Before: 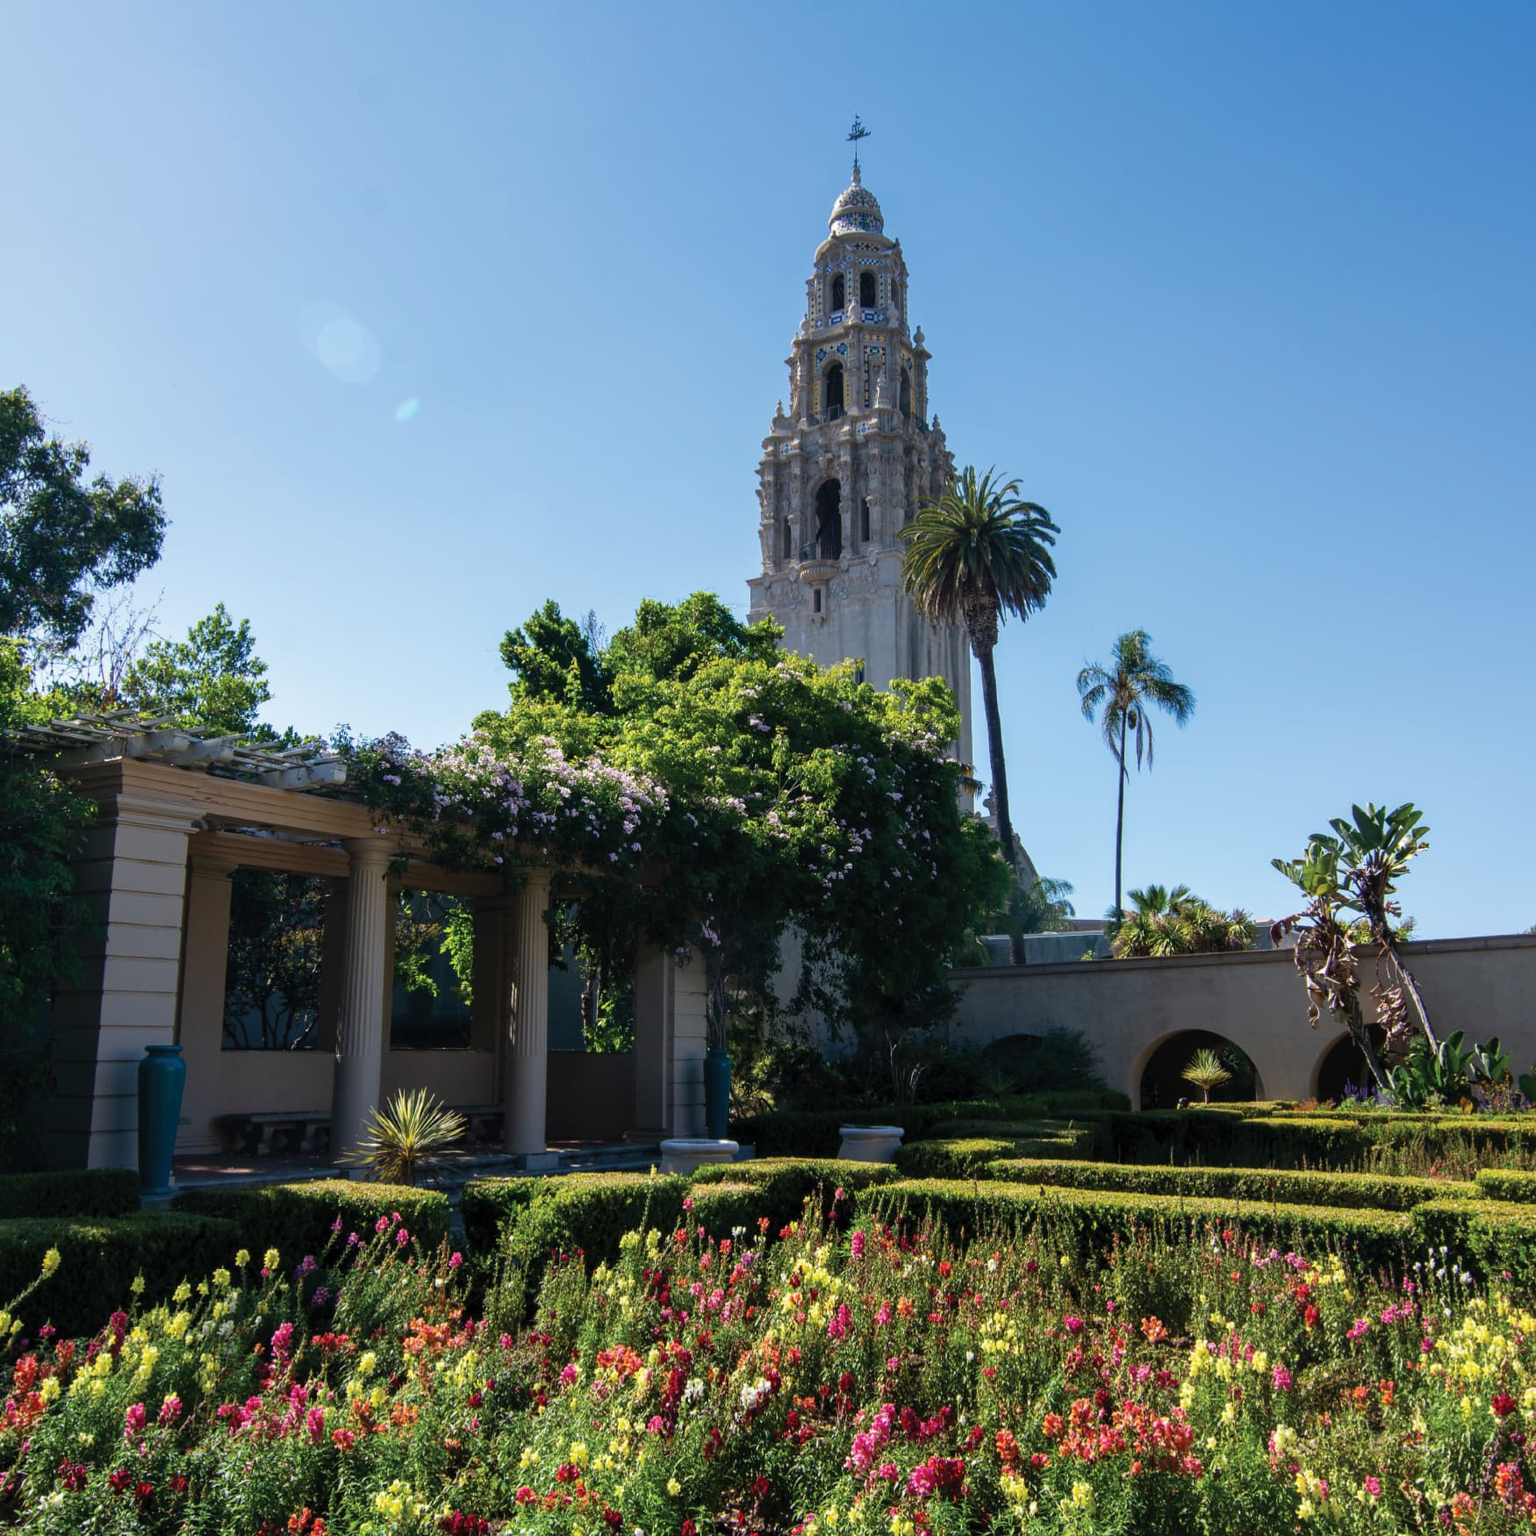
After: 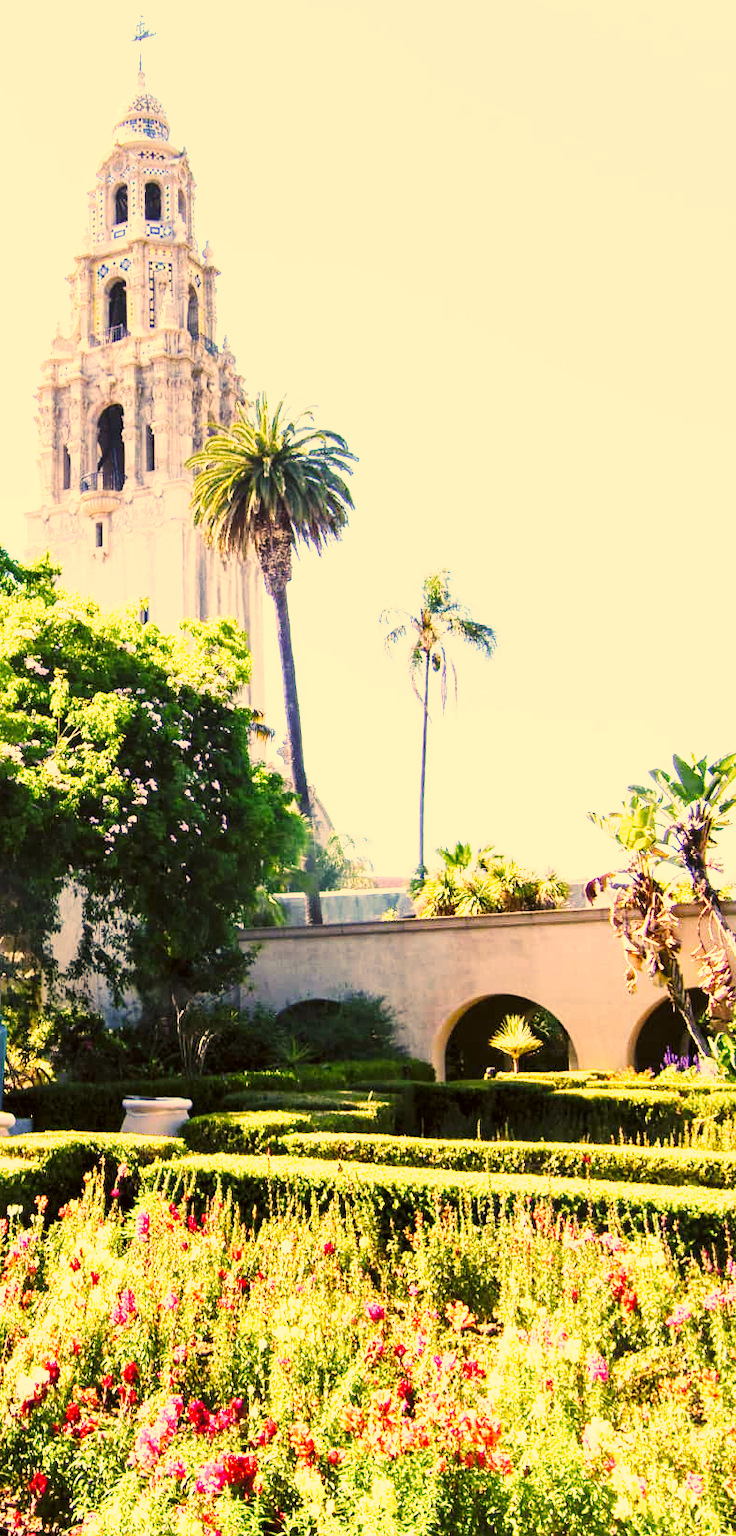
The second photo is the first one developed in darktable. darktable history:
exposure: black level correction 0, exposure 1.629 EV, compensate highlight preservation false
color correction: highlights a* 18.05, highlights b* 35.06, shadows a* 1.29, shadows b* 6.81, saturation 1.02
base curve: curves: ch0 [(0, 0) (0.007, 0.004) (0.027, 0.03) (0.046, 0.07) (0.207, 0.54) (0.442, 0.872) (0.673, 0.972) (1, 1)], preserve colors none
crop: left 47.211%, top 6.683%, right 7.993%
